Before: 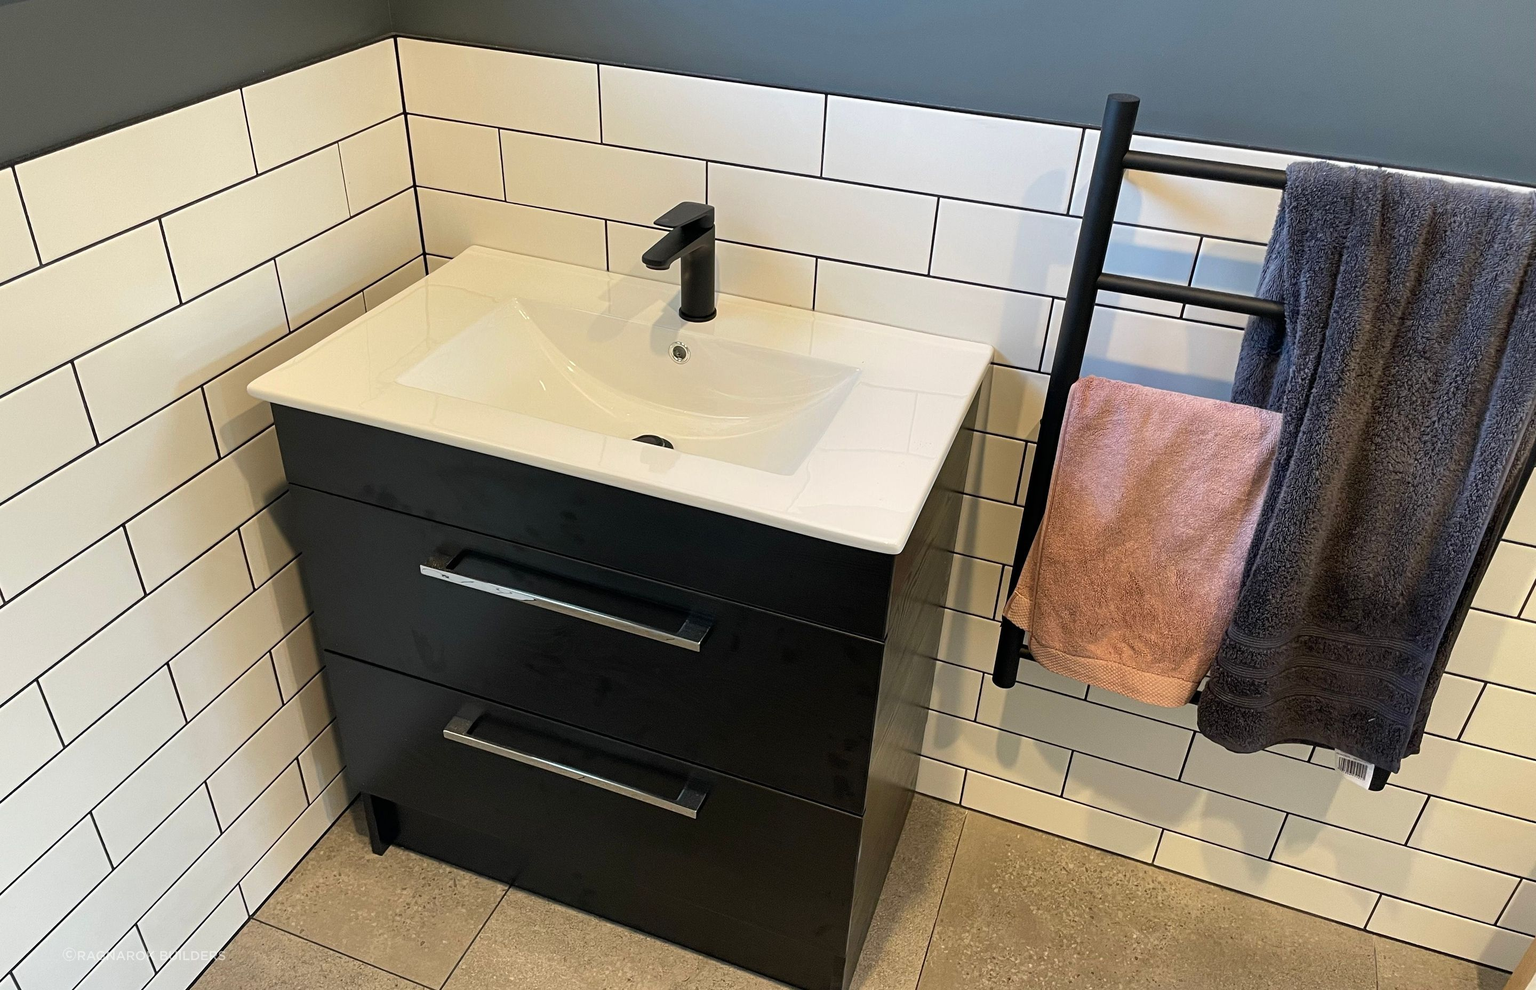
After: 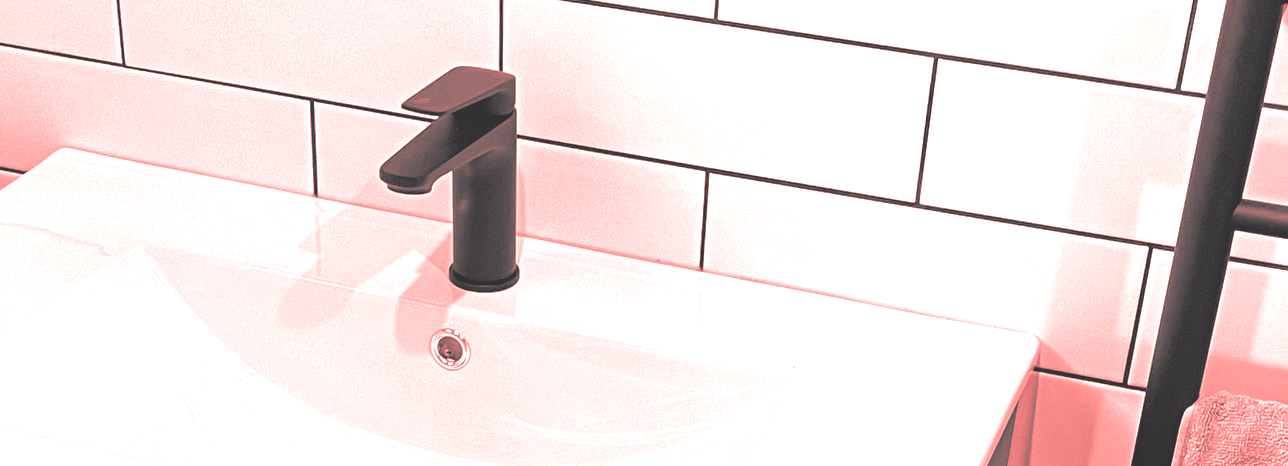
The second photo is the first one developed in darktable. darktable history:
split-toning: shadows › hue 183.6°, shadows › saturation 0.52, highlights › hue 0°, highlights › saturation 0
colorize: saturation 60%, source mix 100%
crop: left 28.64%, top 16.832%, right 26.637%, bottom 58.055%
